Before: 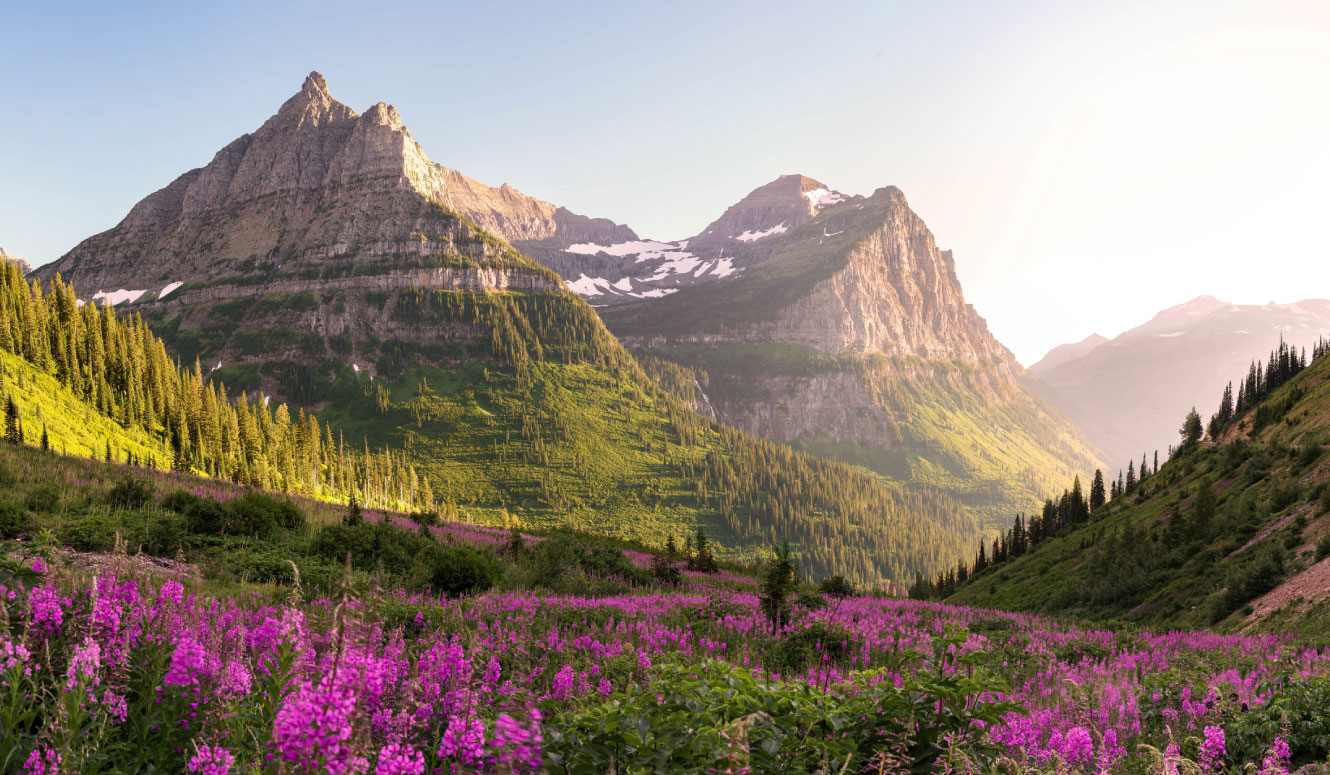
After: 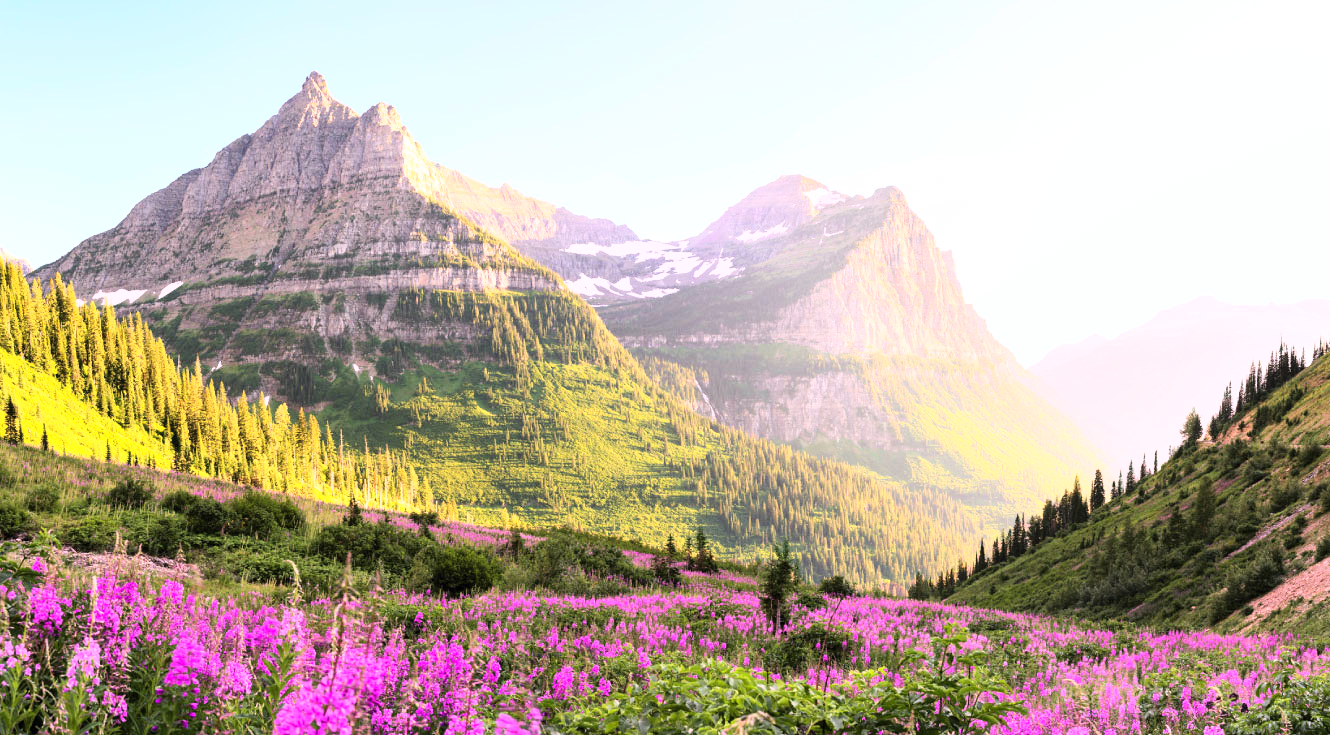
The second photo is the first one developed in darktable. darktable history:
crop and rotate: top 0%, bottom 5.097%
white balance: red 0.984, blue 1.059
exposure: exposure 0.258 EV, compensate highlight preservation false
base curve: curves: ch0 [(0, 0) (0.018, 0.026) (0.143, 0.37) (0.33, 0.731) (0.458, 0.853) (0.735, 0.965) (0.905, 0.986) (1, 1)]
